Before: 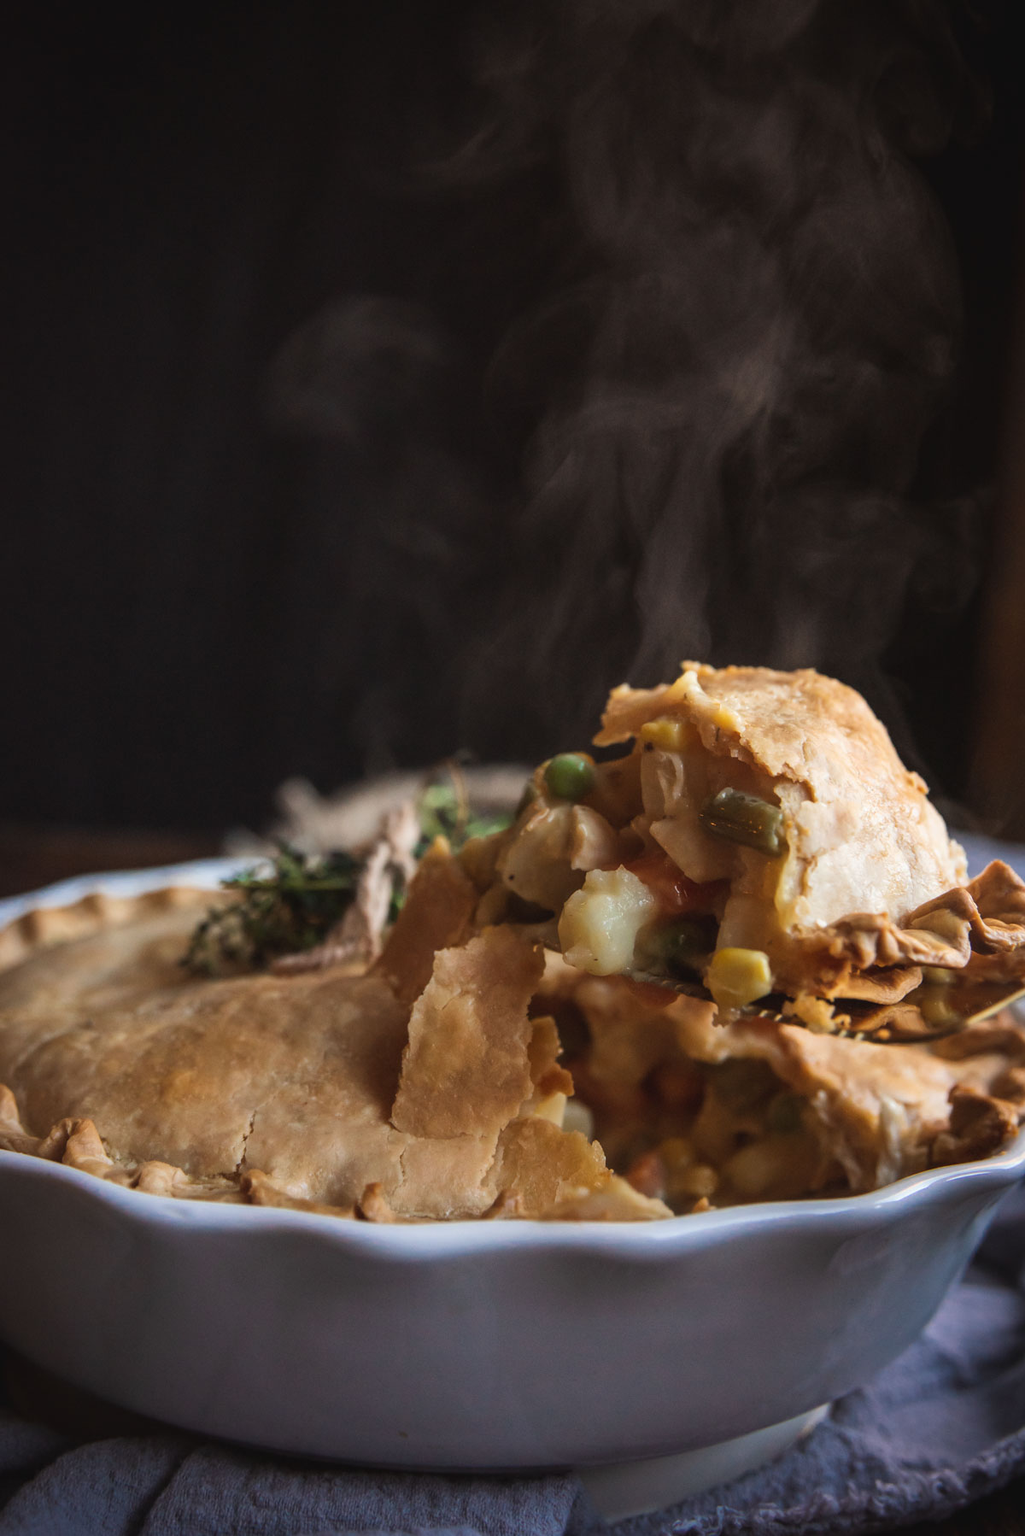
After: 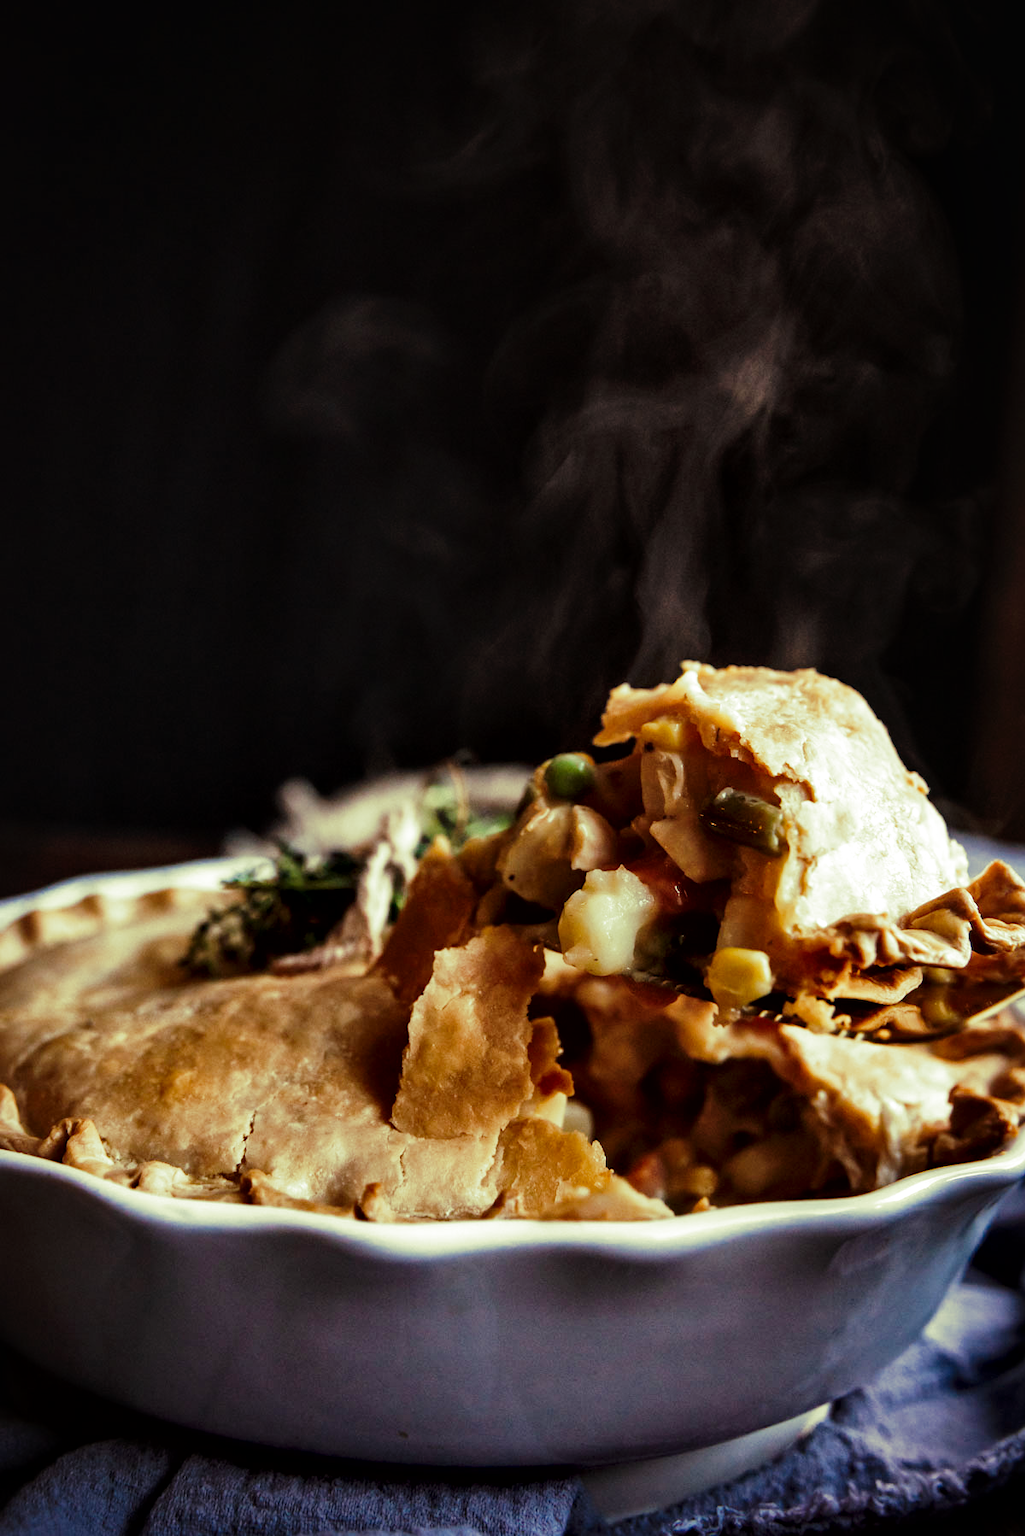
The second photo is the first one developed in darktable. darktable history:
split-toning: shadows › hue 290.82°, shadows › saturation 0.34, highlights › saturation 0.38, balance 0, compress 50%
tone curve: curves: ch0 [(0, 0) (0.003, 0.003) (0.011, 0.005) (0.025, 0.008) (0.044, 0.012) (0.069, 0.02) (0.1, 0.031) (0.136, 0.047) (0.177, 0.088) (0.224, 0.141) (0.277, 0.222) (0.335, 0.32) (0.399, 0.422) (0.468, 0.523) (0.543, 0.621) (0.623, 0.715) (0.709, 0.796) (0.801, 0.88) (0.898, 0.962) (1, 1)], preserve colors none
local contrast: mode bilateral grid, contrast 25, coarseness 60, detail 151%, midtone range 0.2
